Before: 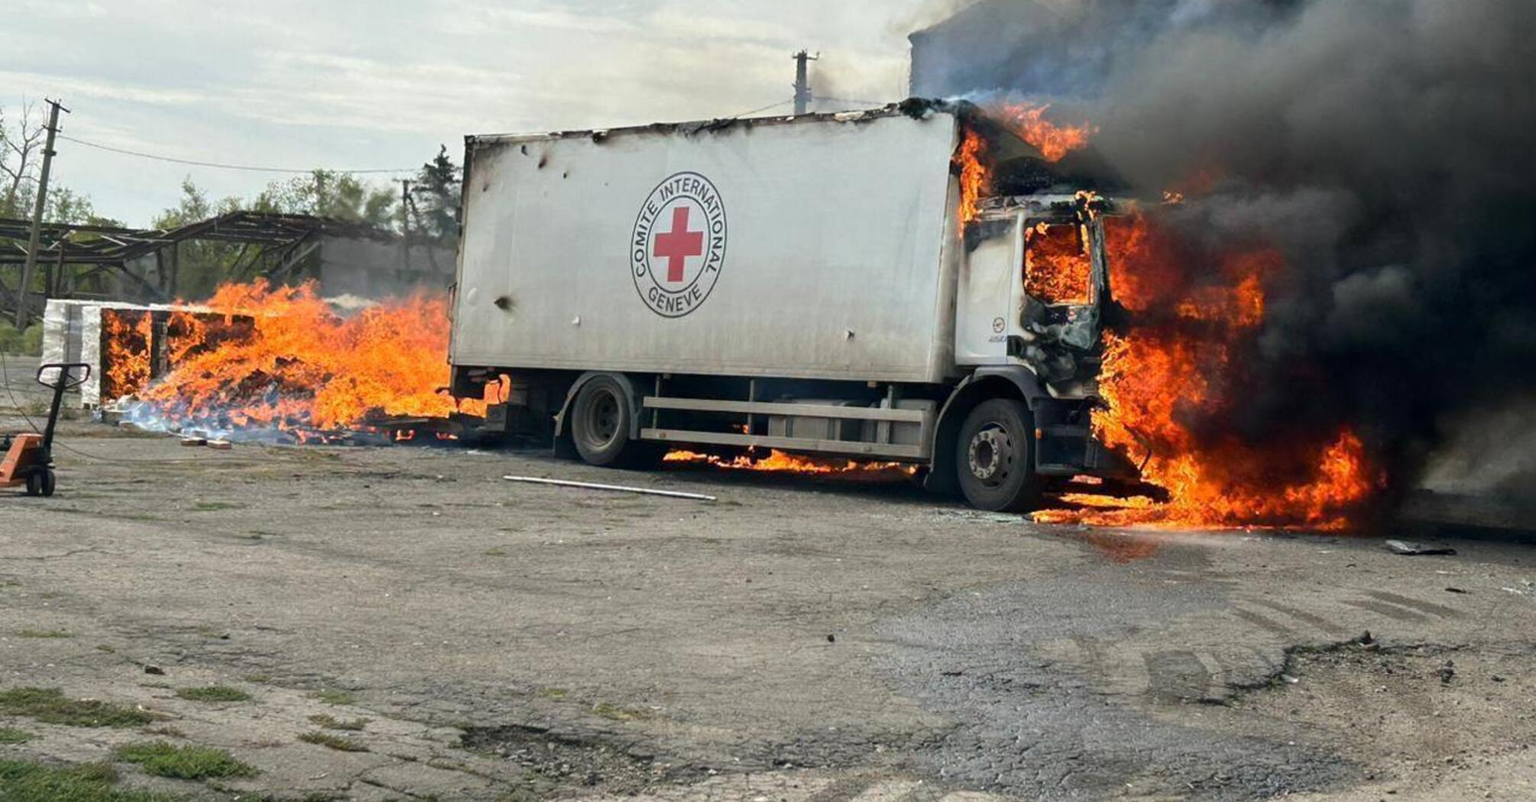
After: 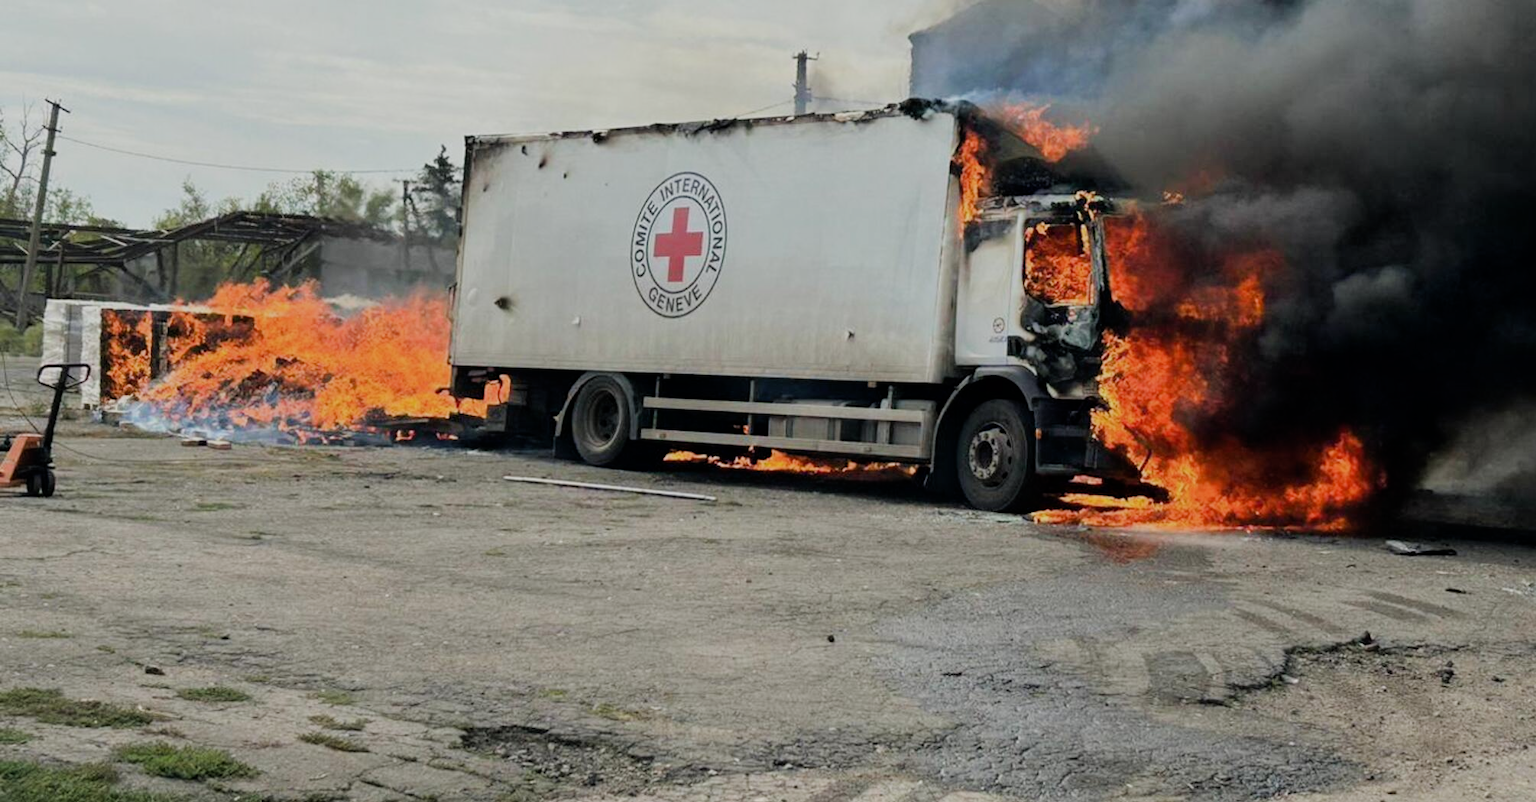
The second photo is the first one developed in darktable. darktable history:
filmic rgb: black relative exposure -7.32 EV, white relative exposure 5.05 EV, hardness 3.21
